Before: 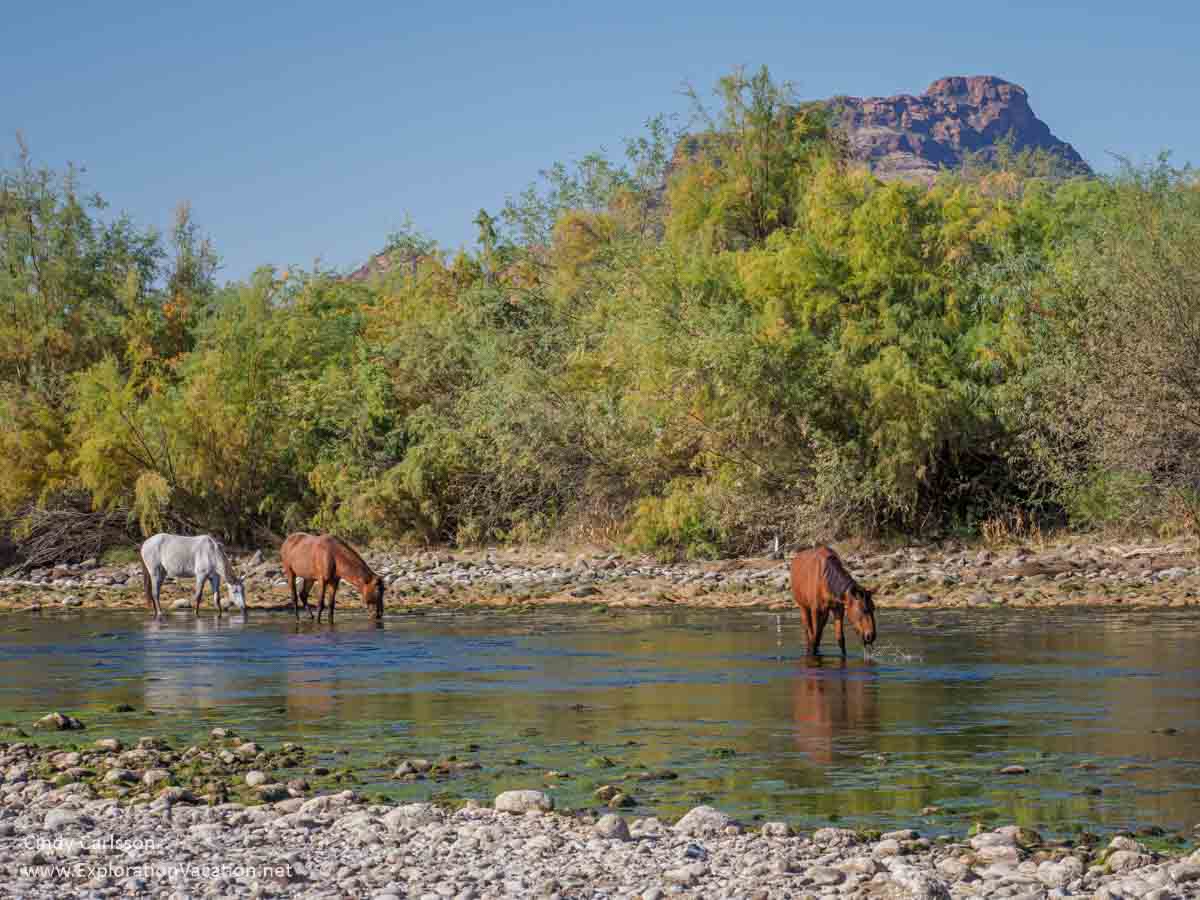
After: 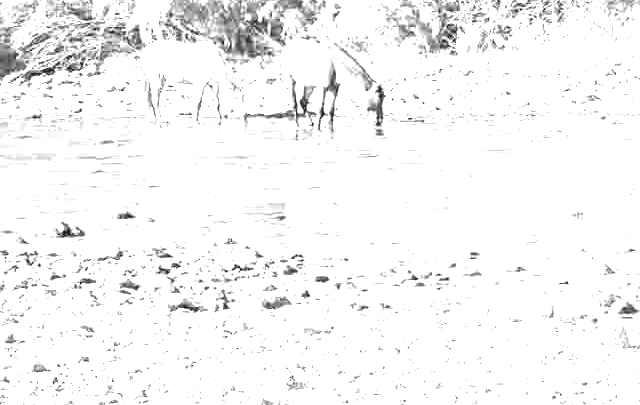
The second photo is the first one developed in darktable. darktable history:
crop and rotate: top 54.778%, right 46.61%, bottom 0.159%
color correction: highlights b* 3
vignetting: on, module defaults
exposure: black level correction 0, exposure 4 EV, compensate exposure bias true, compensate highlight preservation false
monochrome: a 73.58, b 64.21
